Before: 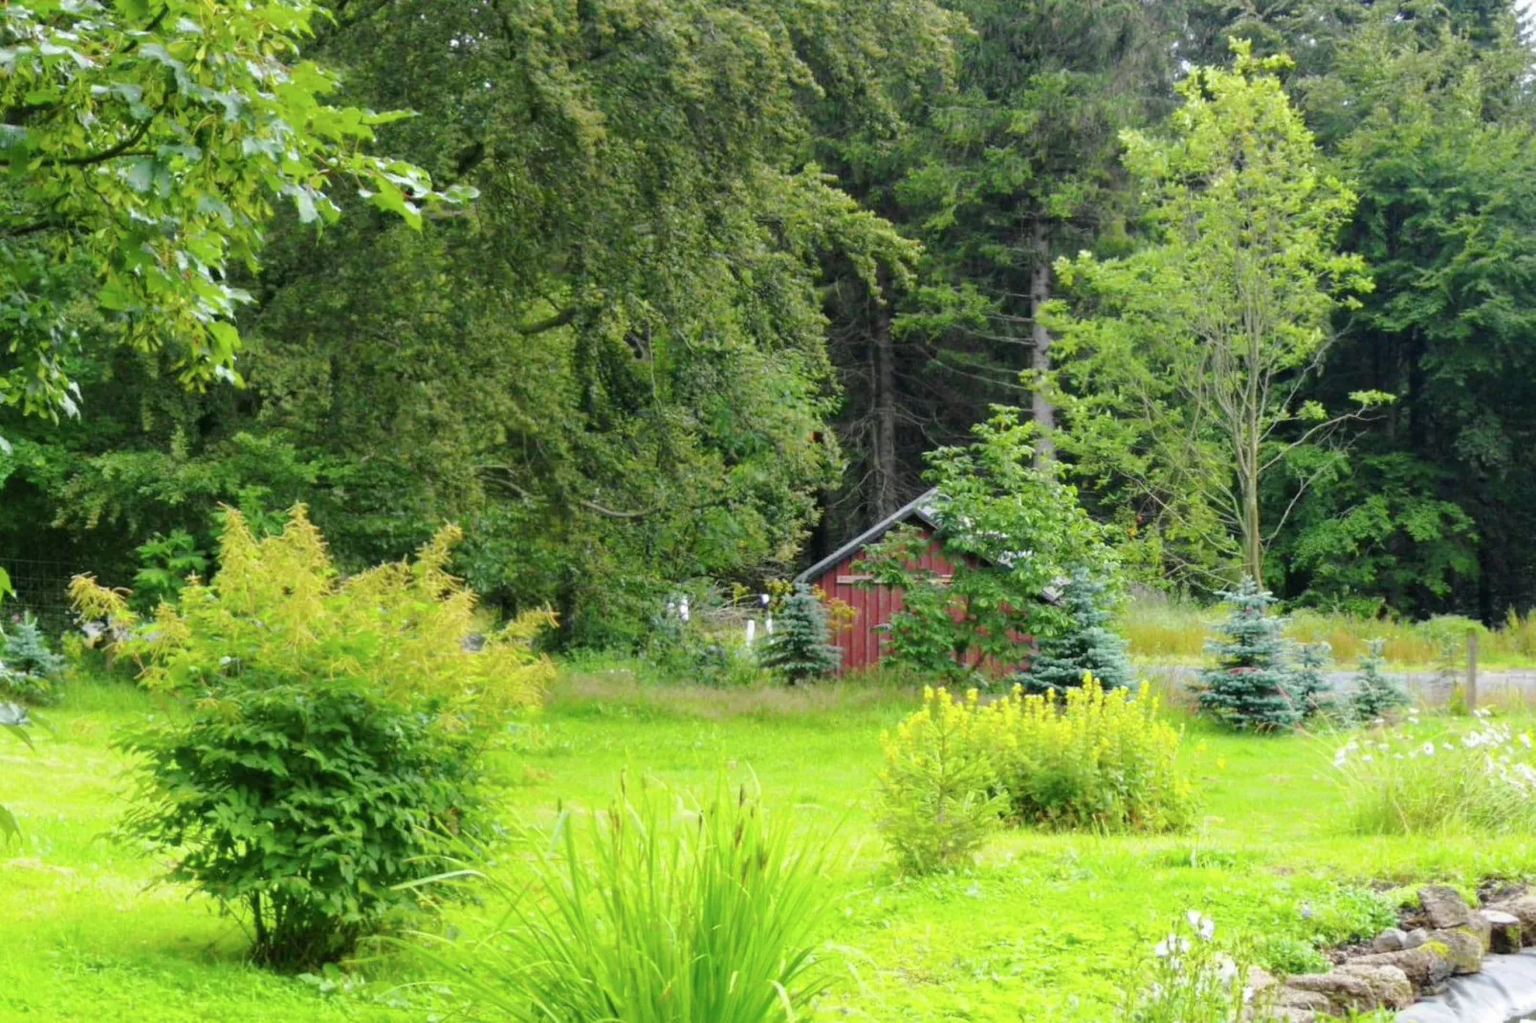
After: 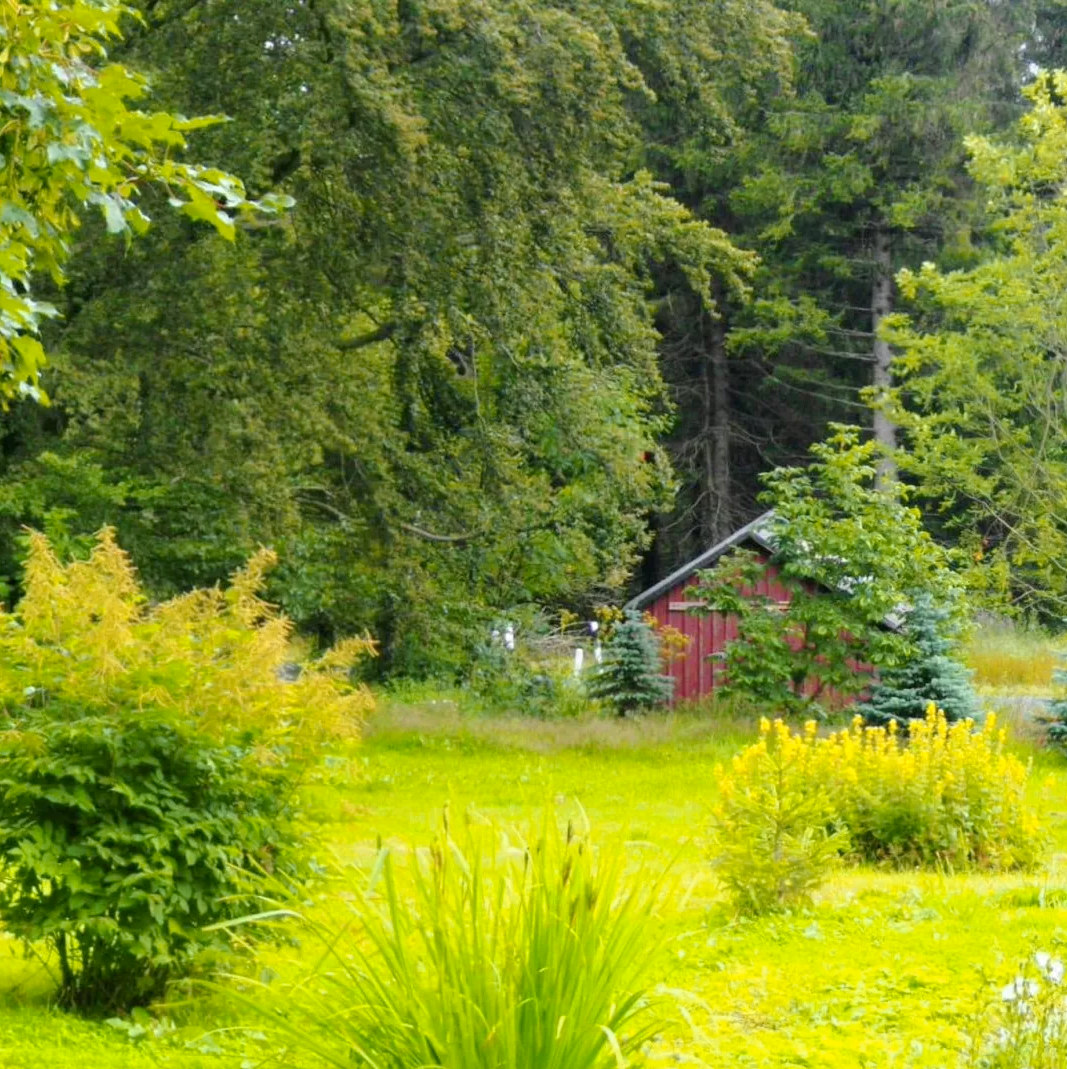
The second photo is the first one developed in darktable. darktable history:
exposure: compensate highlight preservation false
color zones: curves: ch1 [(0.235, 0.558) (0.75, 0.5)]; ch2 [(0.25, 0.462) (0.749, 0.457)]
crop and rotate: left 12.894%, right 20.643%
